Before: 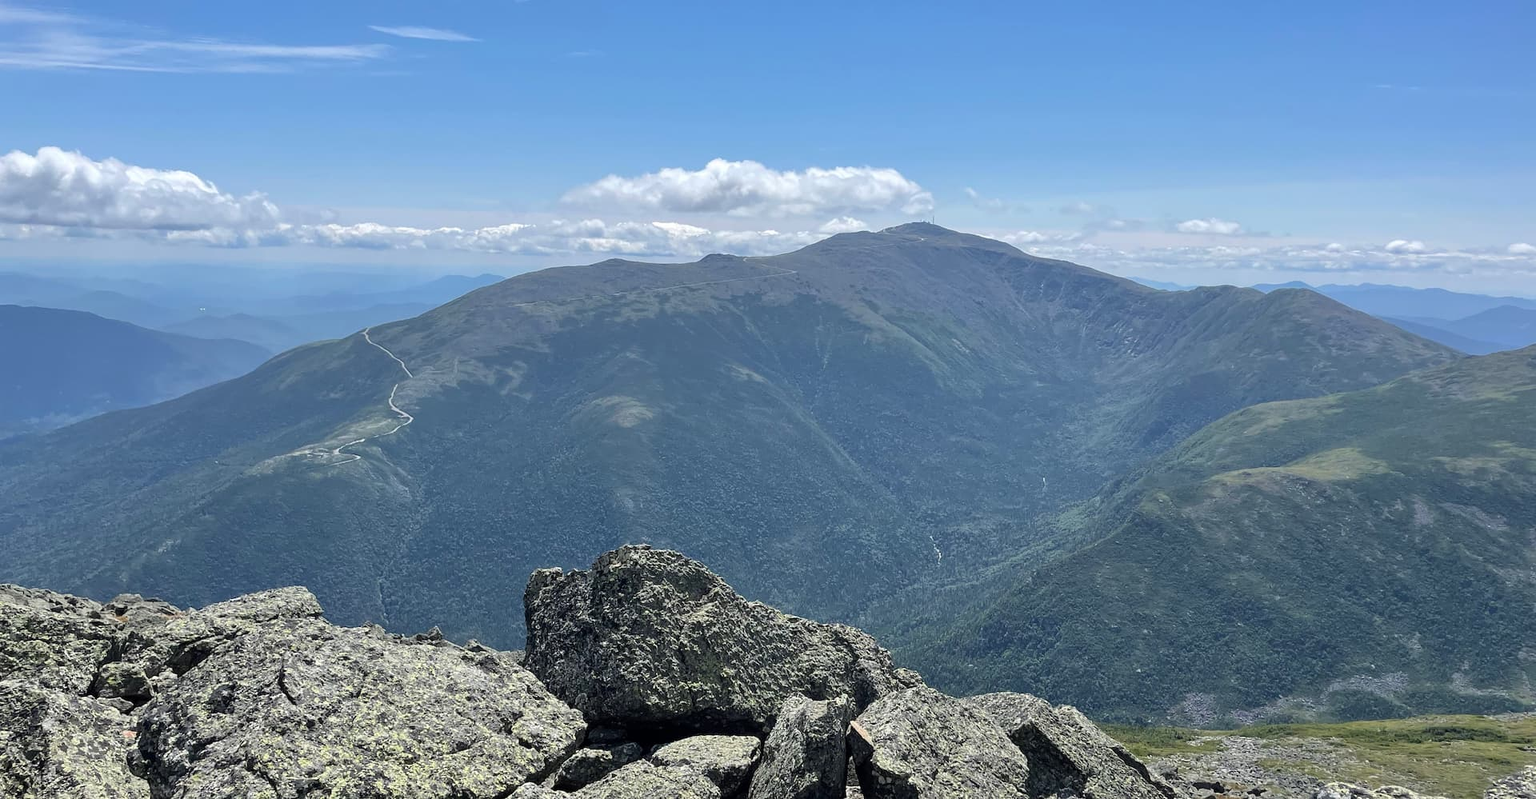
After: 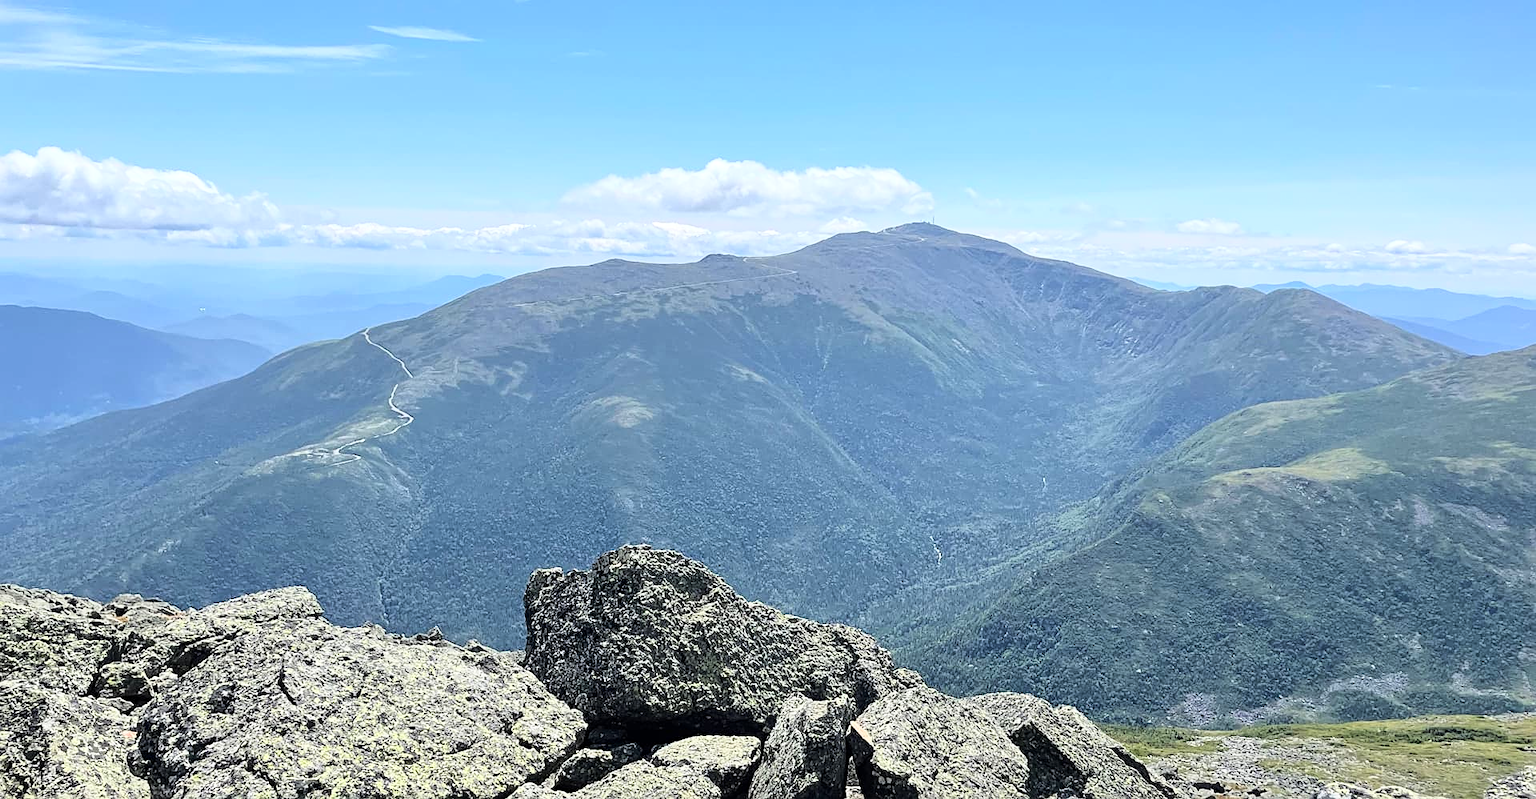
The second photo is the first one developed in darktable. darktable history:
base curve: curves: ch0 [(0, 0) (0.028, 0.03) (0.121, 0.232) (0.46, 0.748) (0.859, 0.968) (1, 1)]
sharpen: radius 2.179, amount 0.379, threshold 0.18
